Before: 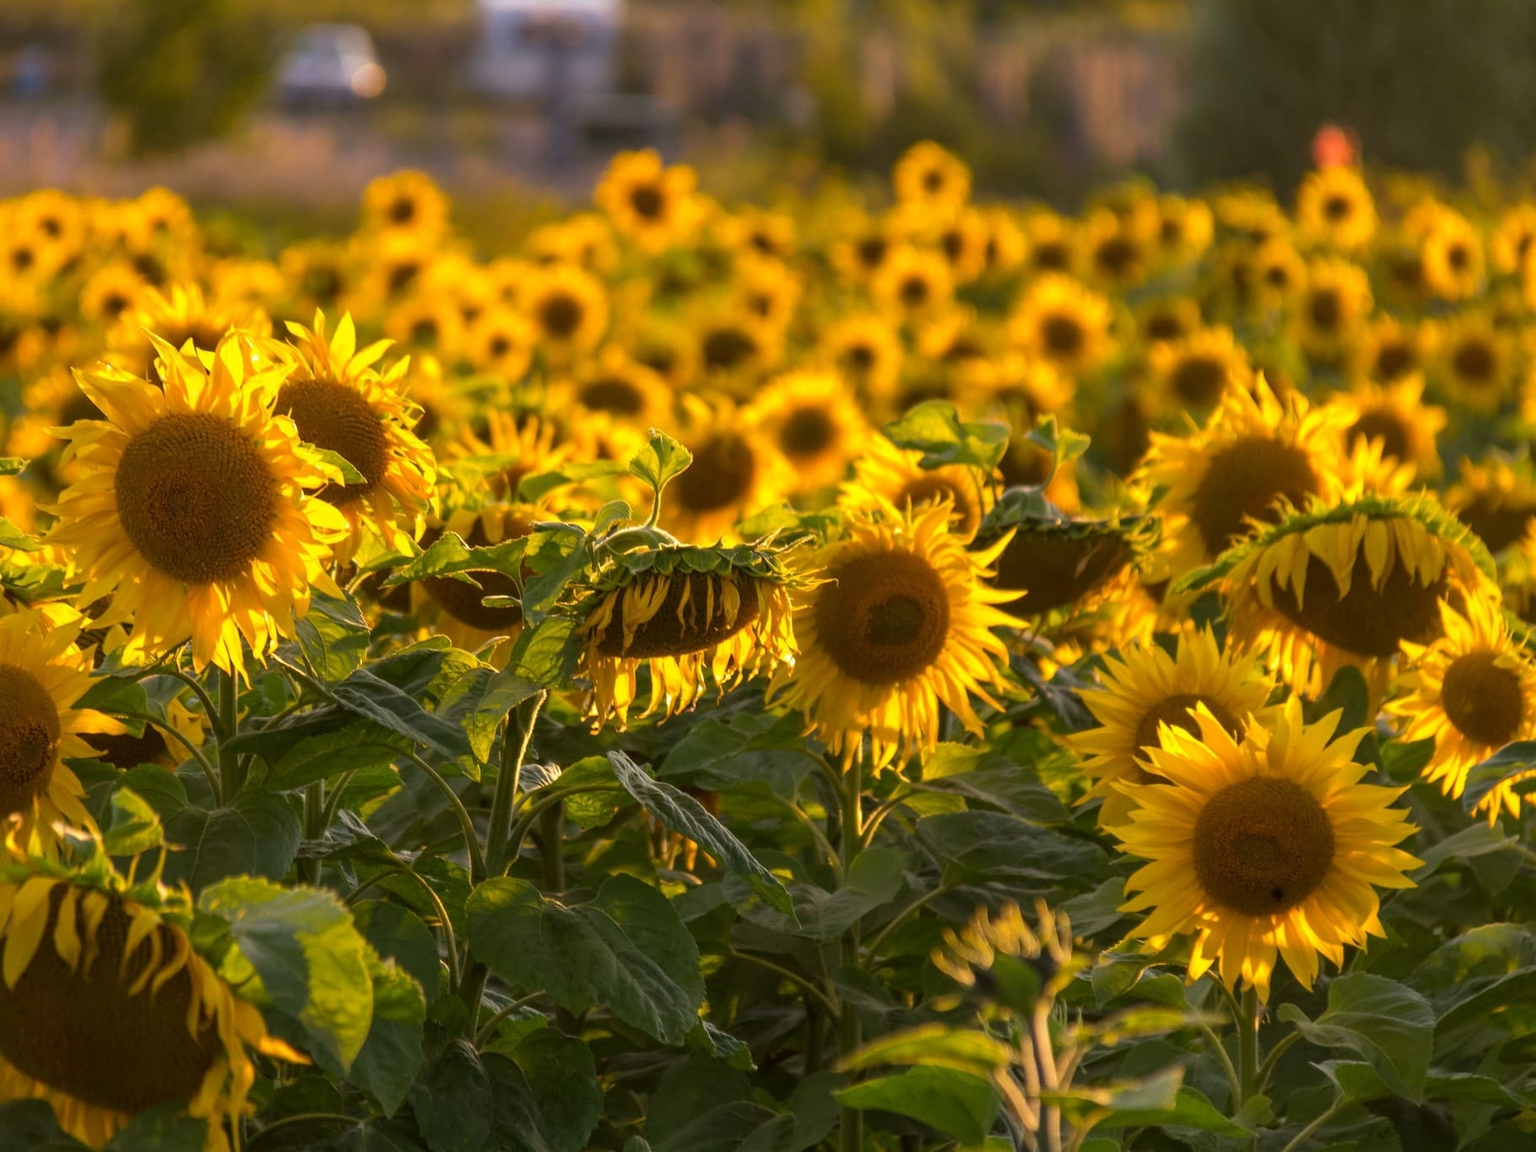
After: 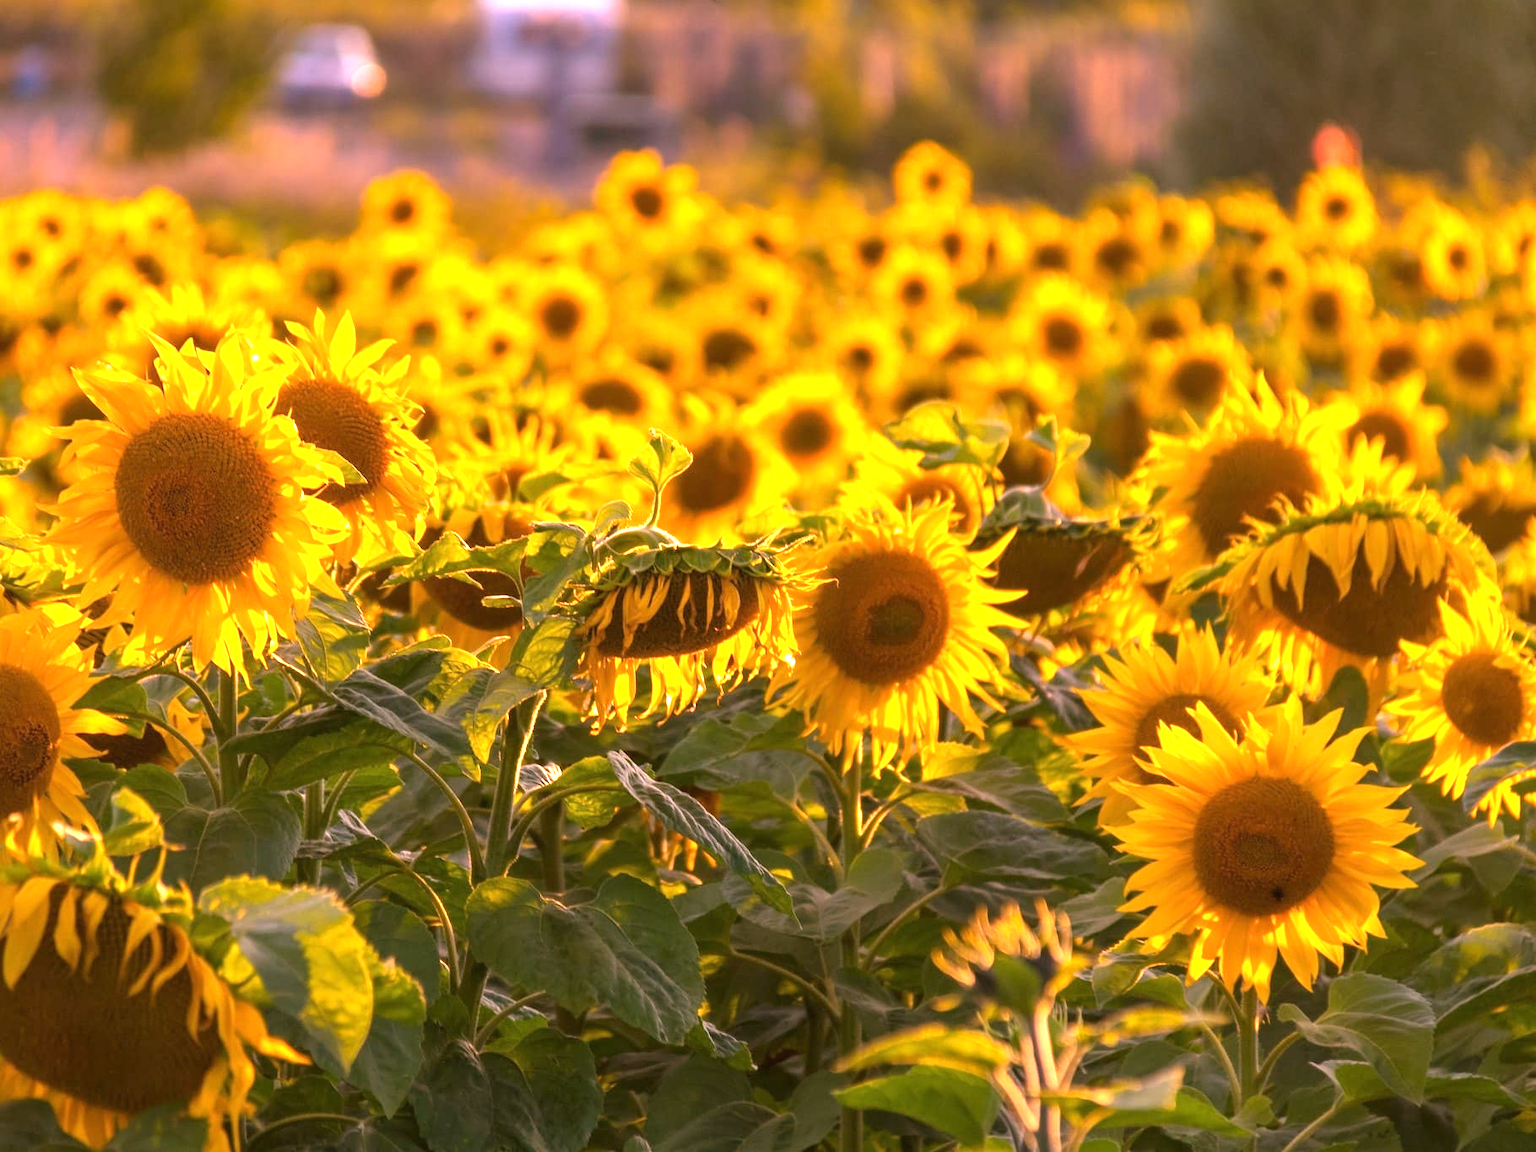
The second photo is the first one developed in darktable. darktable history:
exposure: black level correction 0, exposure 0.9 EV, compensate highlight preservation false
white balance: red 1.188, blue 1.11
